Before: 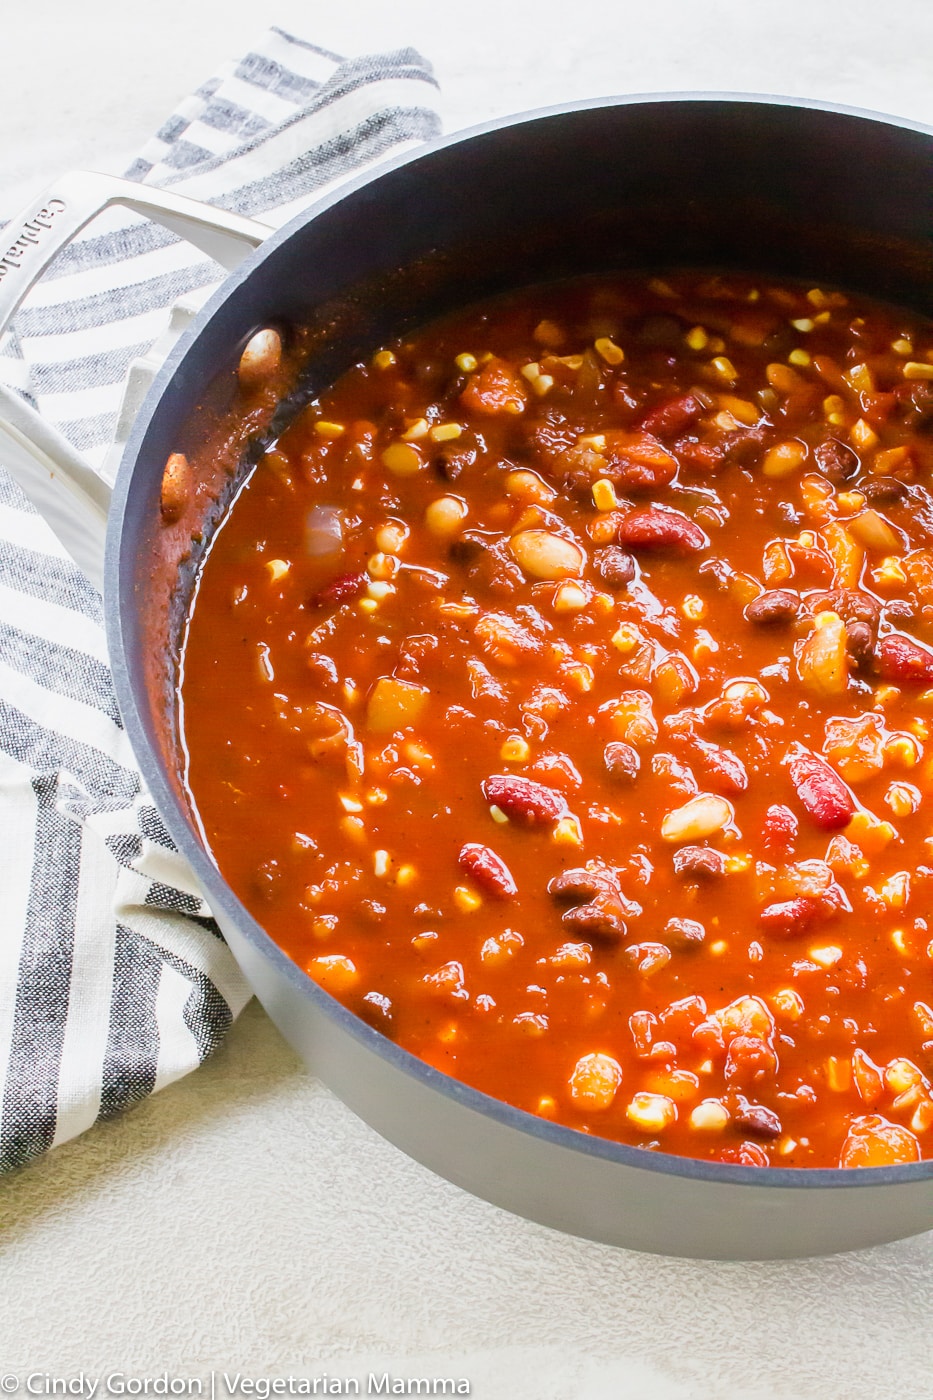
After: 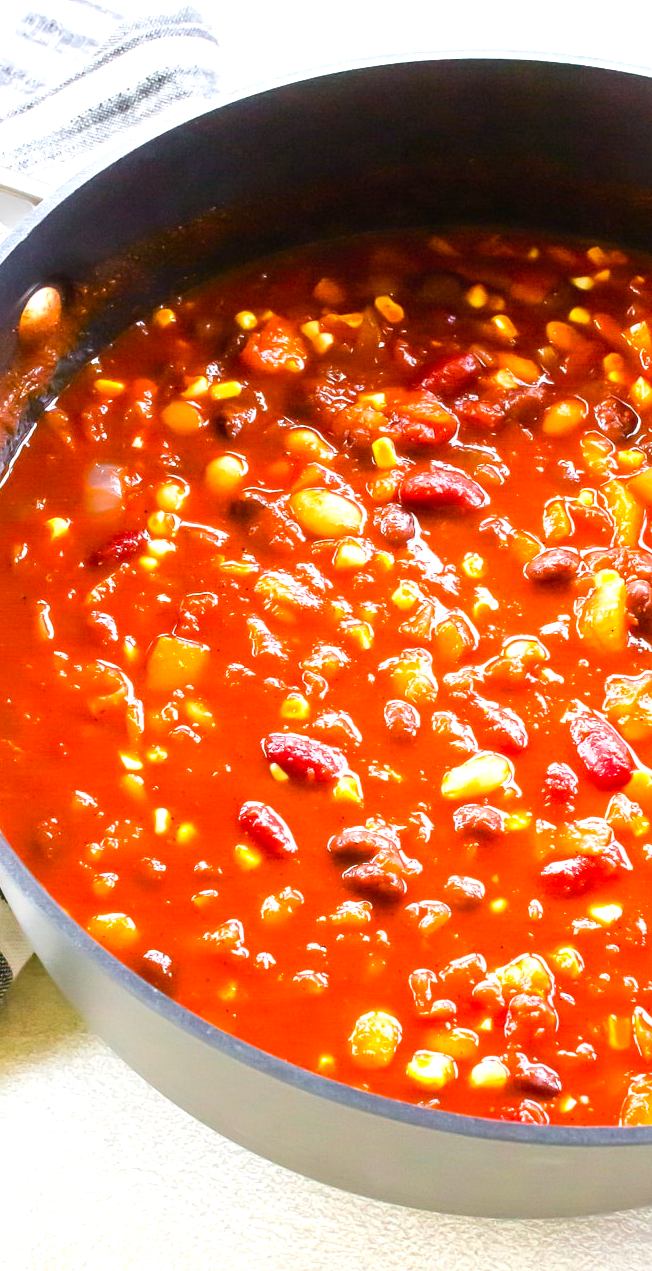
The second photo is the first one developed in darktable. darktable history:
crop and rotate: left 23.597%, top 3.016%, right 6.472%, bottom 6.133%
color zones: curves: ch0 [(0.224, 0.526) (0.75, 0.5)]; ch1 [(0.055, 0.526) (0.224, 0.761) (0.377, 0.526) (0.75, 0.5)]
exposure: black level correction 0, exposure 0.593 EV, compensate exposure bias true, compensate highlight preservation false
